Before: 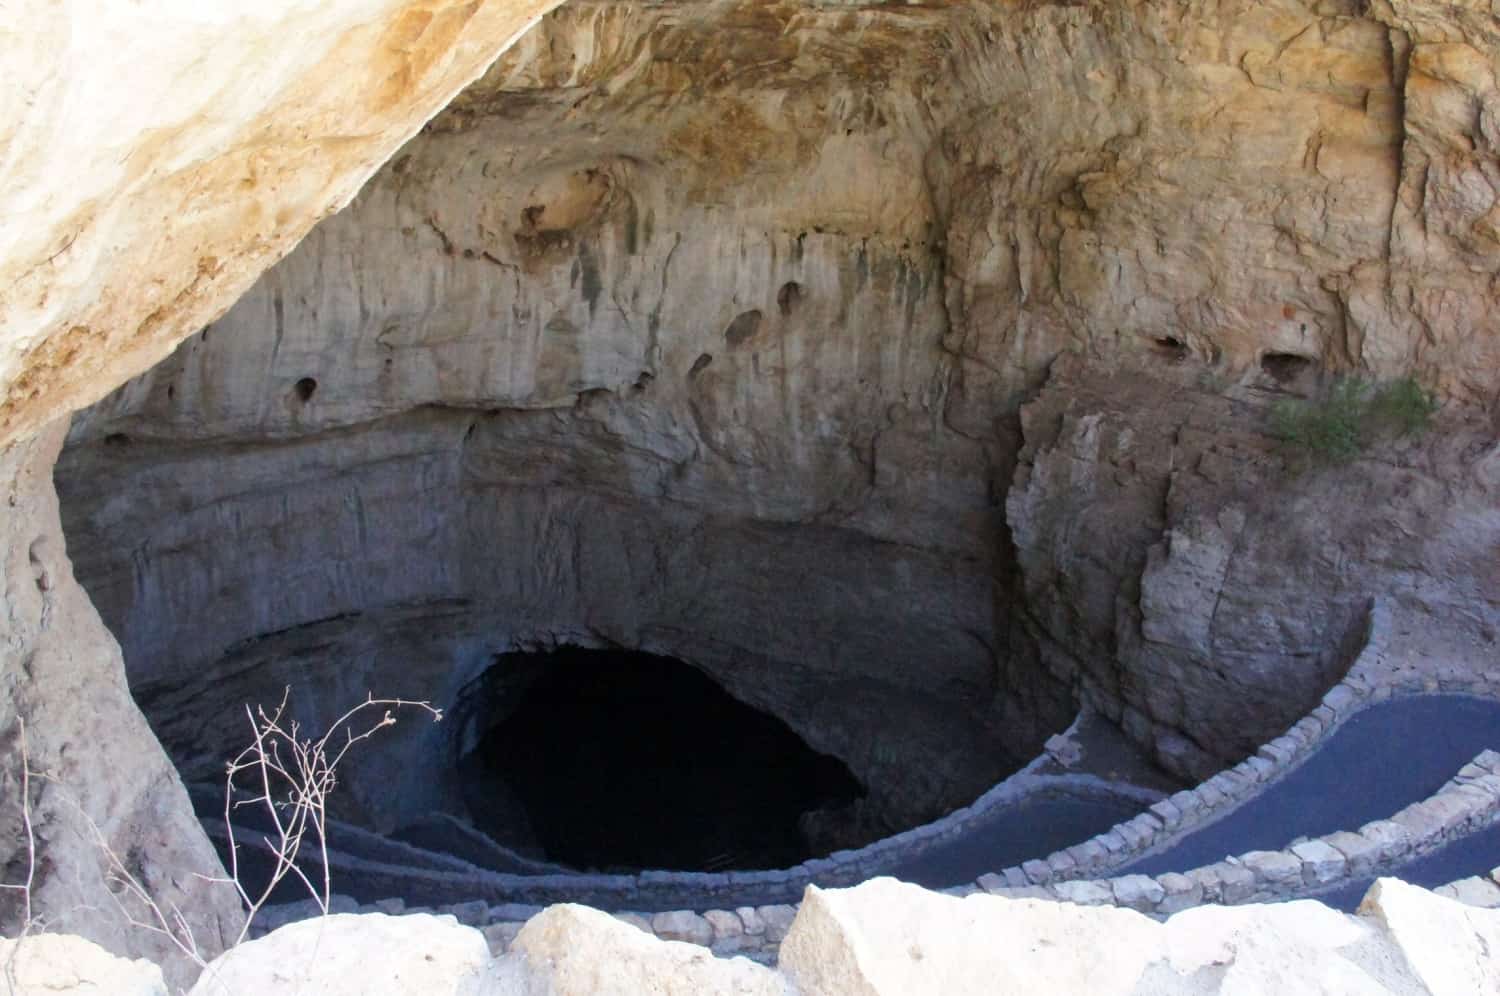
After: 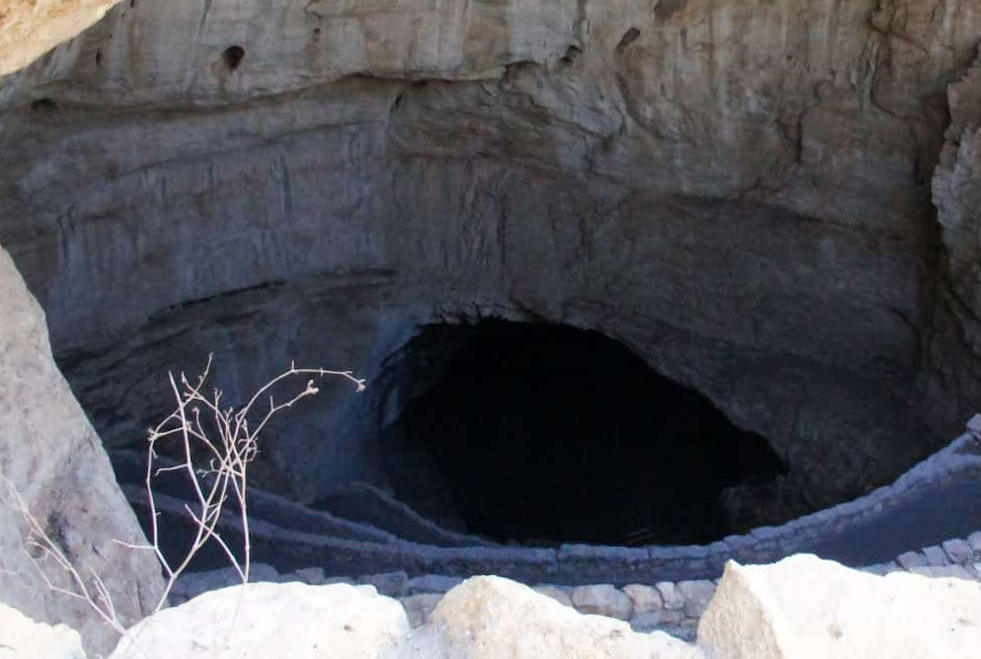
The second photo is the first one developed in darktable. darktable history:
crop and rotate: angle -0.883°, left 3.904%, top 32.26%, right 29.169%
